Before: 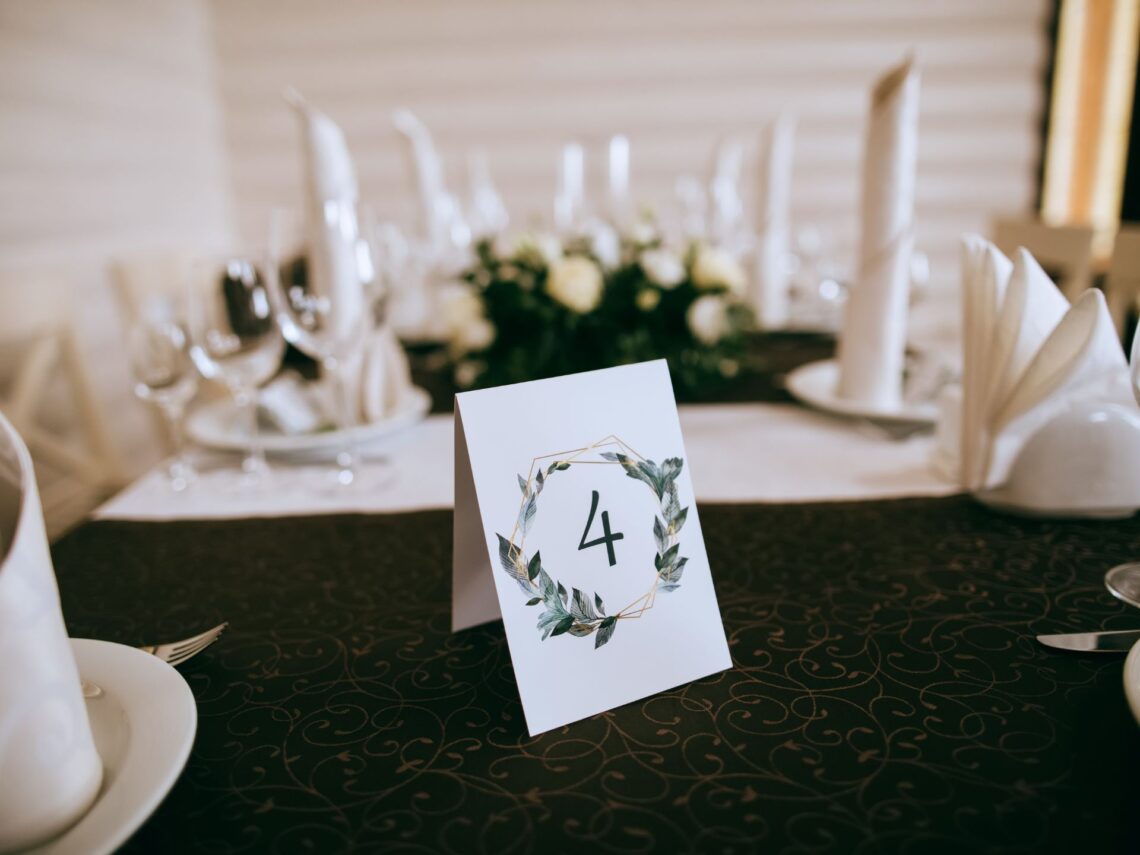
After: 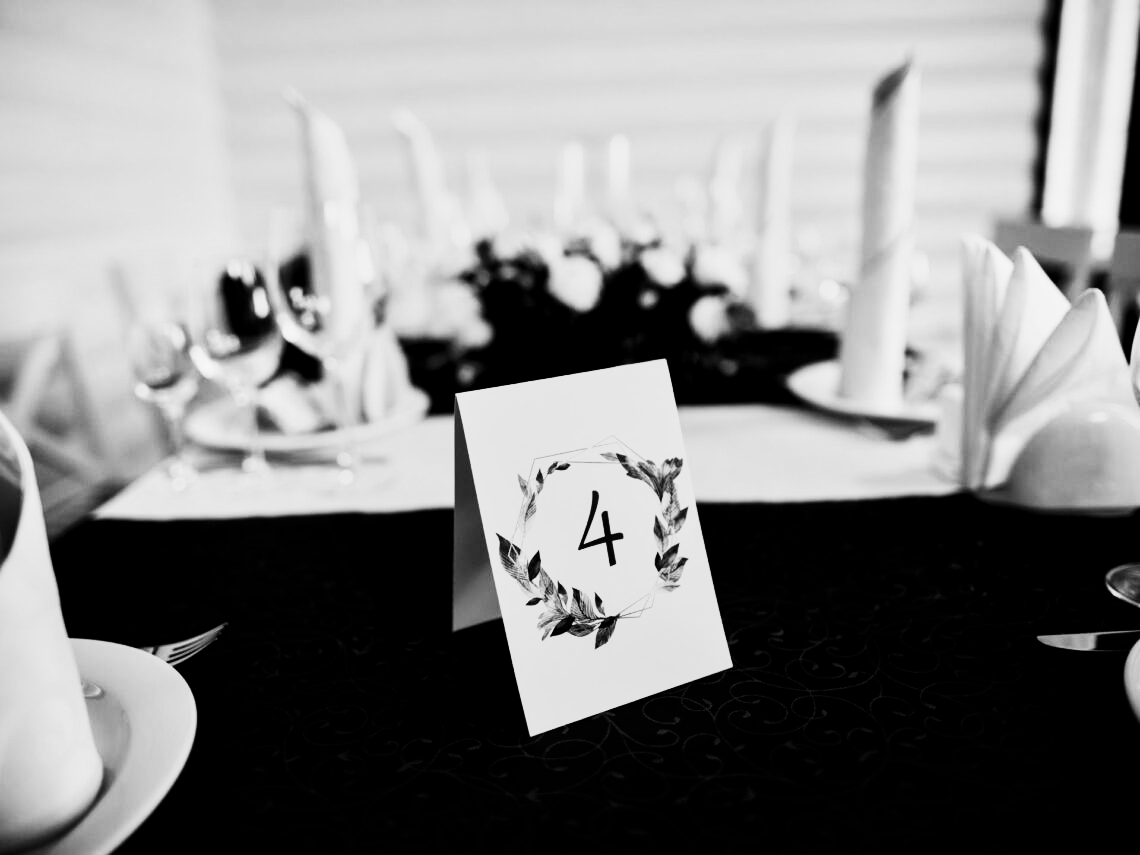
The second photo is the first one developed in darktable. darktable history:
contrast brightness saturation: contrast 0.5, saturation -0.1
local contrast: mode bilateral grid, contrast 25, coarseness 60, detail 151%, midtone range 0.2
filmic rgb: black relative exposure -11.88 EV, white relative exposure 5.43 EV, threshold 3 EV, hardness 4.49, latitude 50%, contrast 1.14, color science v5 (2021), contrast in shadows safe, contrast in highlights safe, enable highlight reconstruction true
monochrome: a 30.25, b 92.03
